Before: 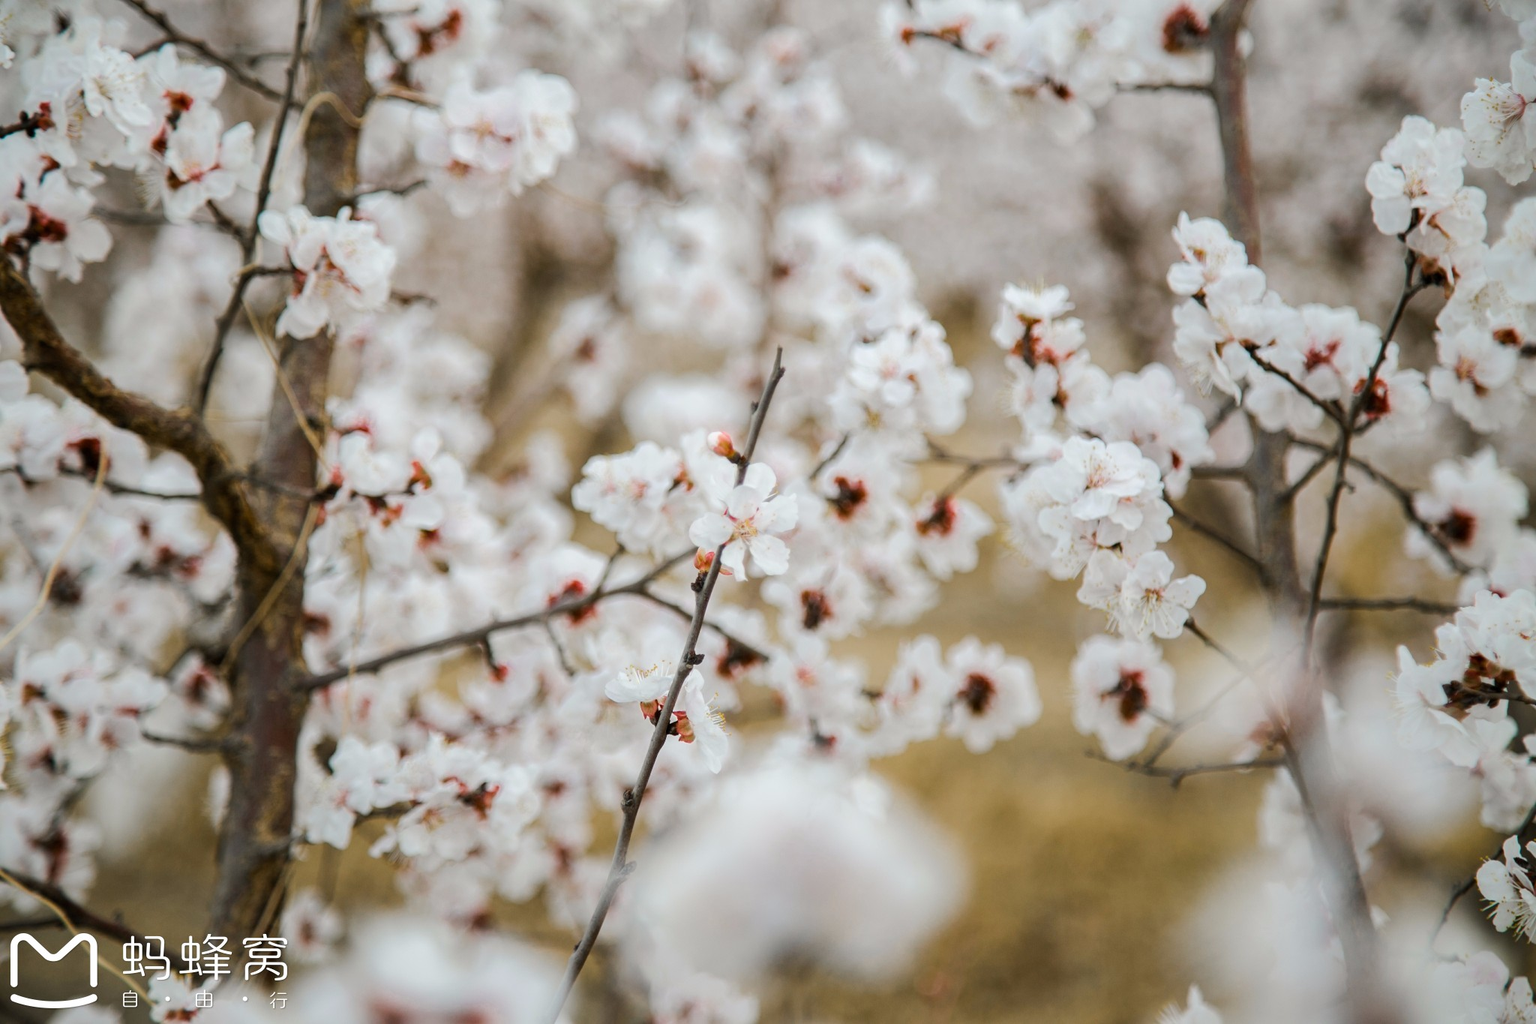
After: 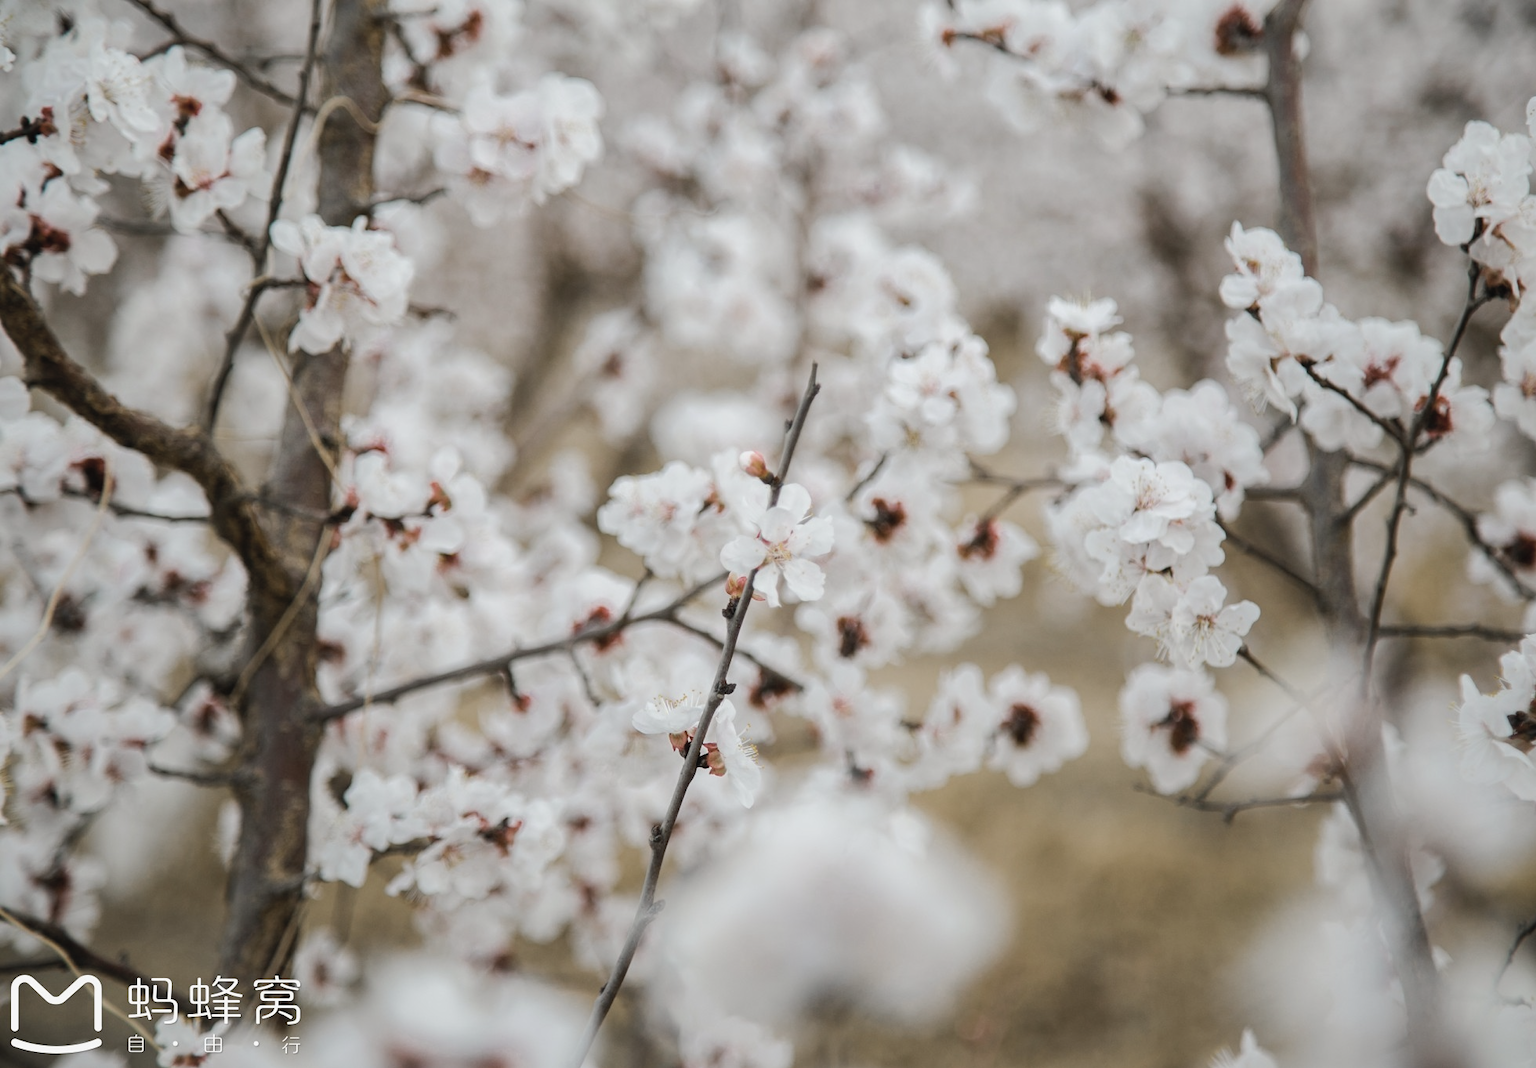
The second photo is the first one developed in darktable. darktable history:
crop: right 4.271%, bottom 0.023%
contrast brightness saturation: contrast -0.06, saturation -0.401
